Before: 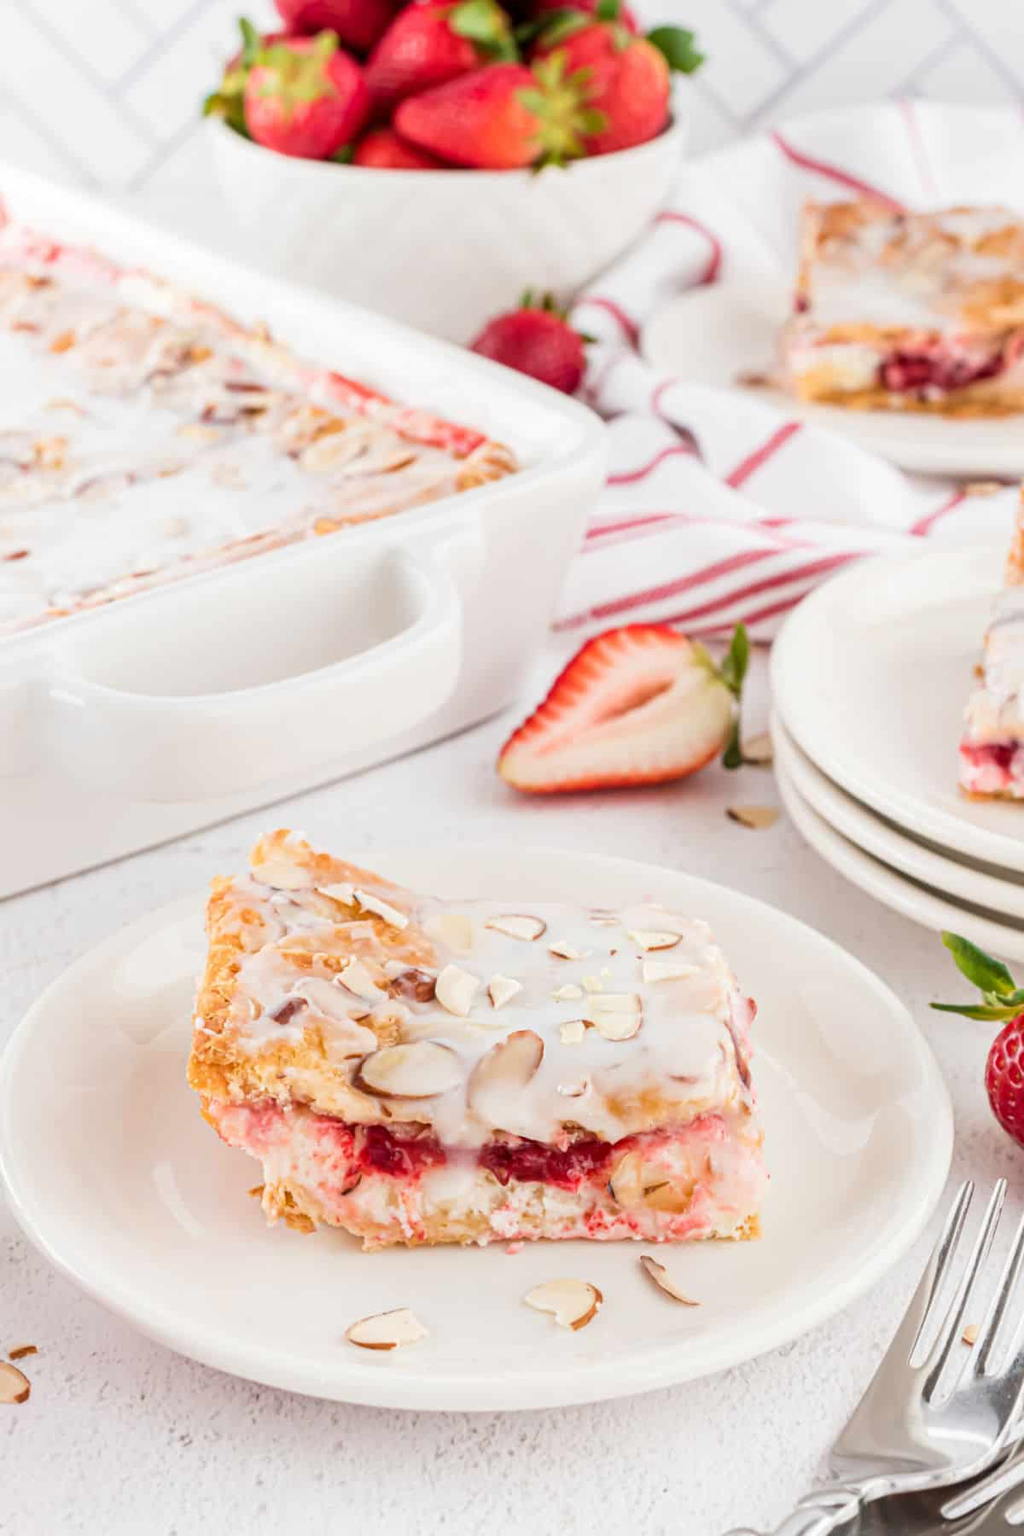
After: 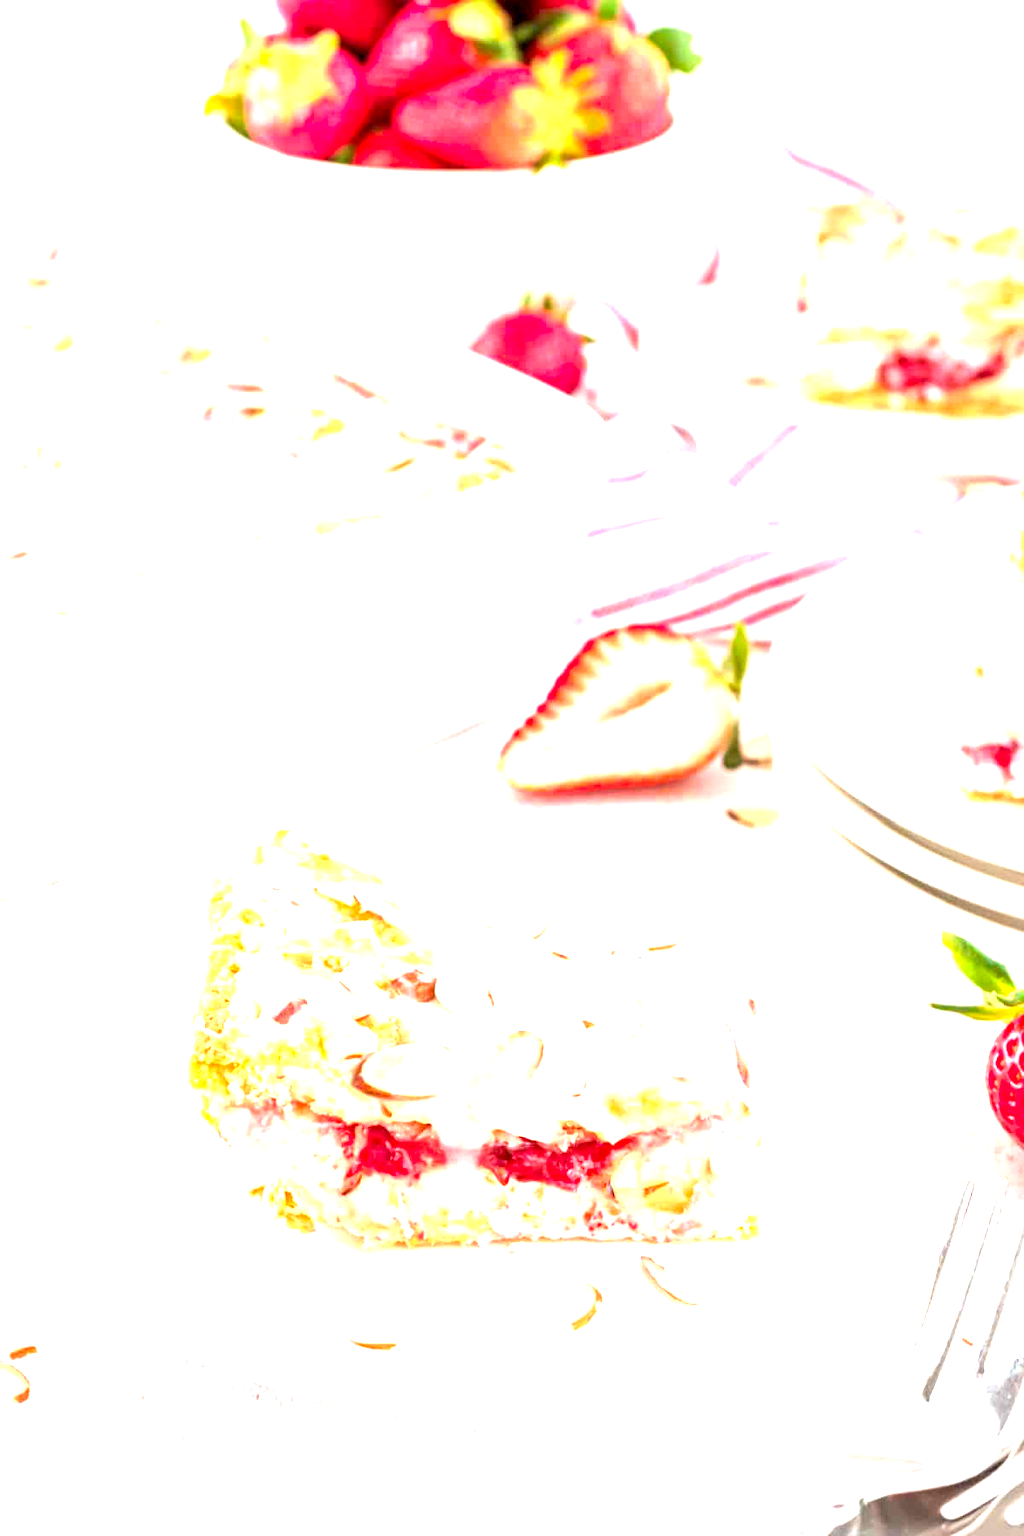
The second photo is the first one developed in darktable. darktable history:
exposure: black level correction 0.001, exposure 1.859 EV, compensate highlight preservation false
contrast brightness saturation: contrast 0.031, brightness 0.062, saturation 0.123
